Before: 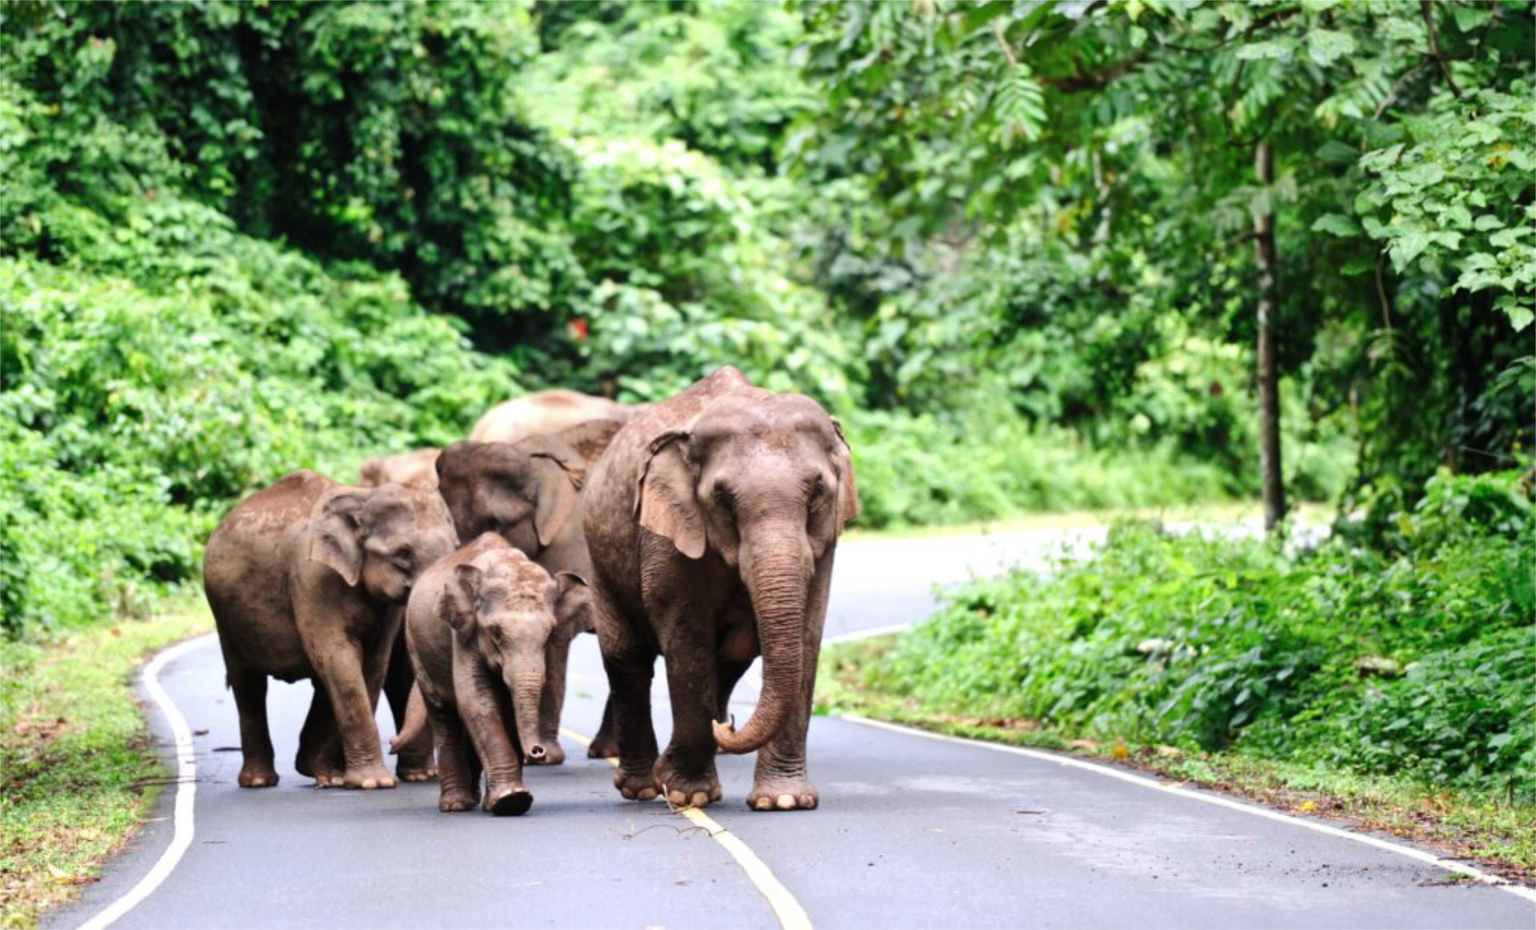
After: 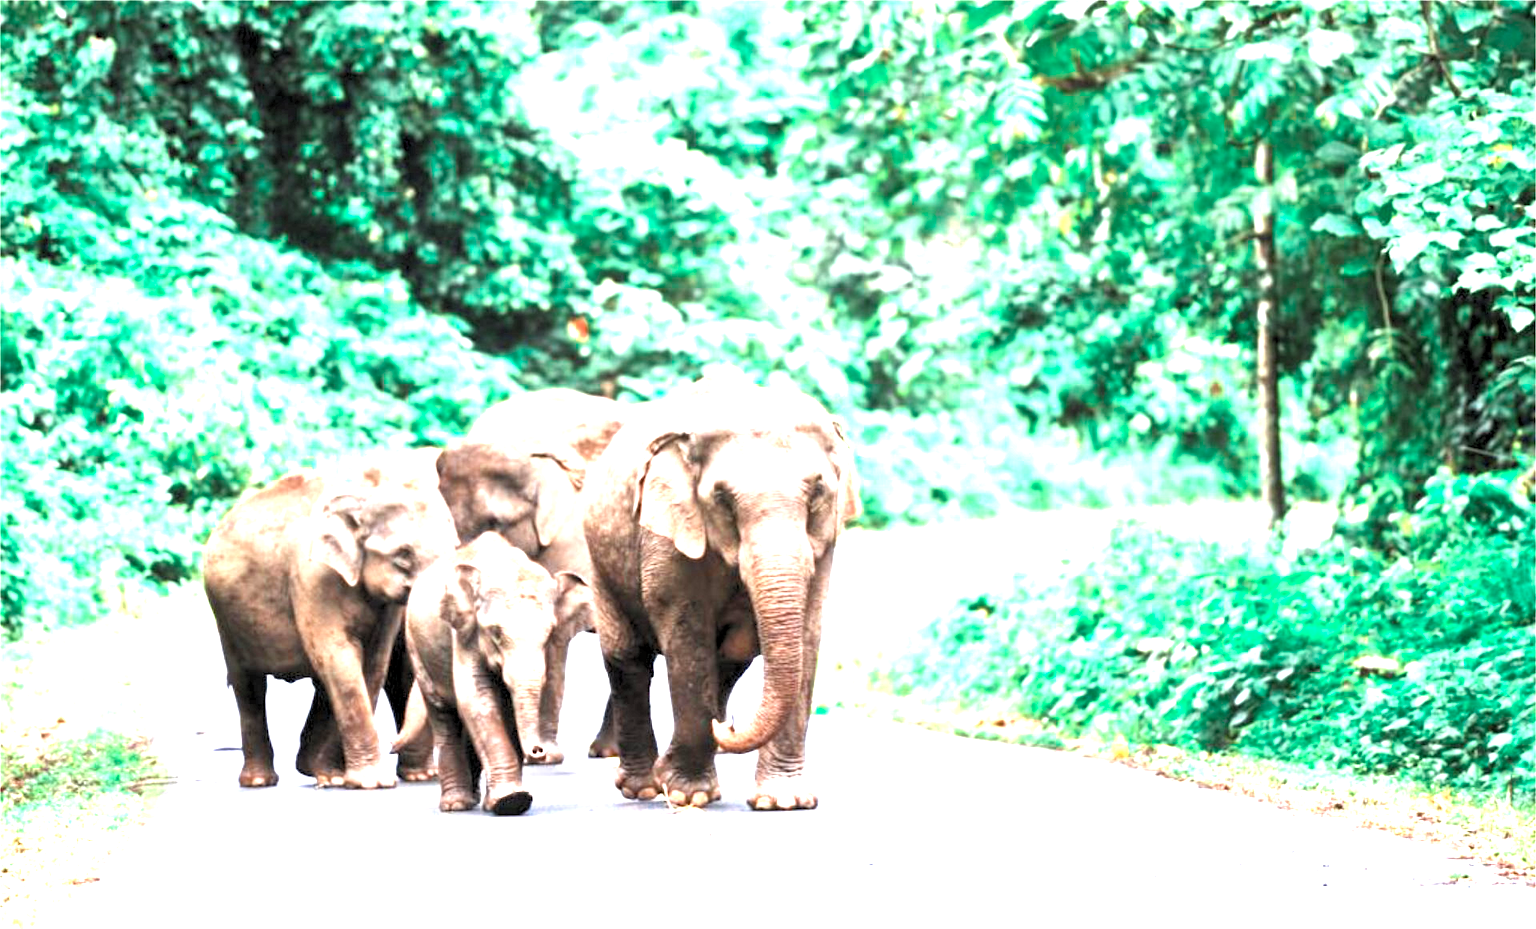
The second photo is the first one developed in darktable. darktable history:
rgb levels: levels [[0.013, 0.434, 0.89], [0, 0.5, 1], [0, 0.5, 1]]
exposure: black level correction 0, exposure 2.327 EV, compensate exposure bias true, compensate highlight preservation false
color zones: curves: ch0 [(0, 0.5) (0.125, 0.4) (0.25, 0.5) (0.375, 0.4) (0.5, 0.4) (0.625, 0.35) (0.75, 0.35) (0.875, 0.5)]; ch1 [(0, 0.35) (0.125, 0.45) (0.25, 0.35) (0.375, 0.35) (0.5, 0.35) (0.625, 0.35) (0.75, 0.45) (0.875, 0.35)]; ch2 [(0, 0.6) (0.125, 0.5) (0.25, 0.5) (0.375, 0.6) (0.5, 0.6) (0.625, 0.5) (0.75, 0.5) (0.875, 0.5)]
